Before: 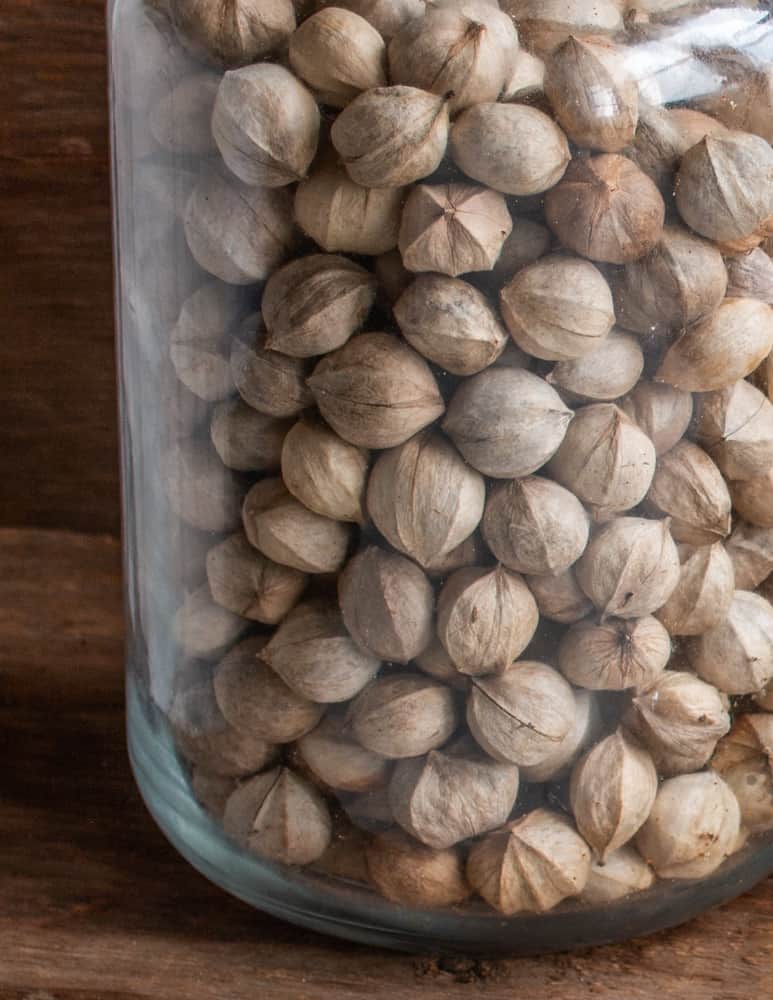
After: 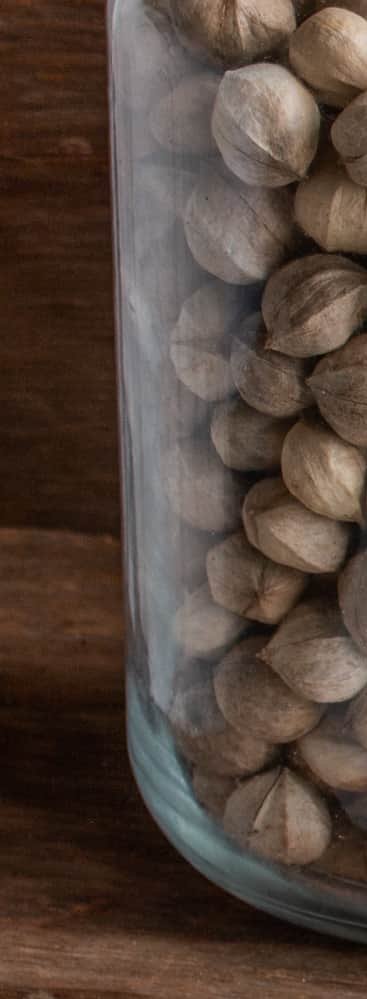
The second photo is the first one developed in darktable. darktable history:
crop and rotate: left 0.027%, top 0%, right 52.454%
